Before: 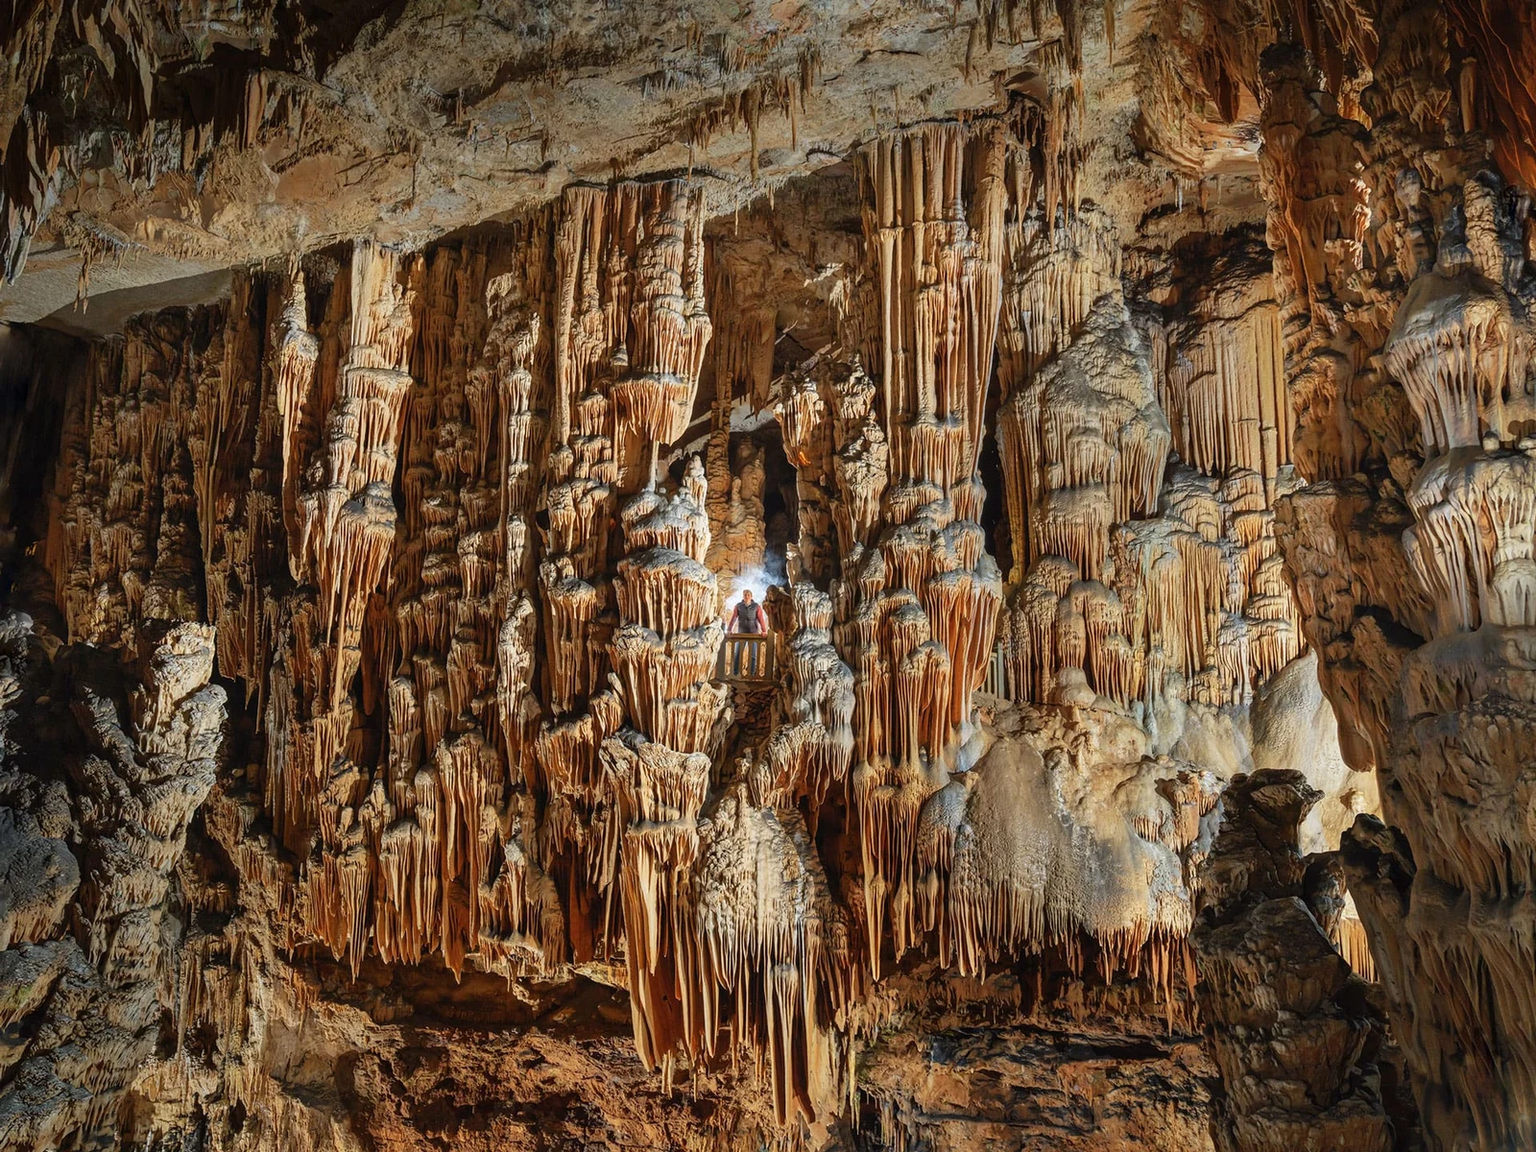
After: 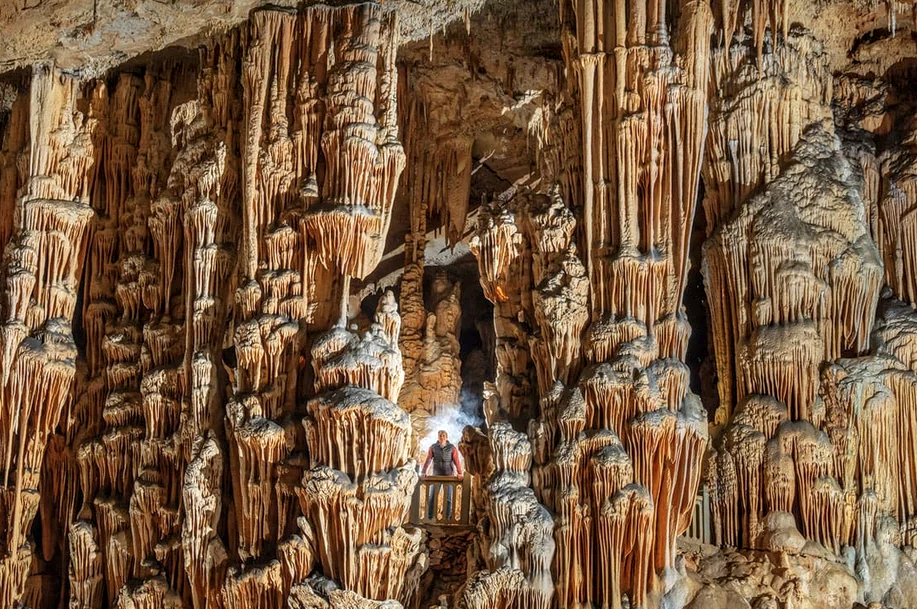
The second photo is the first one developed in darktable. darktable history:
crop: left 21.049%, top 15.408%, right 21.617%, bottom 33.76%
local contrast: detail 130%
